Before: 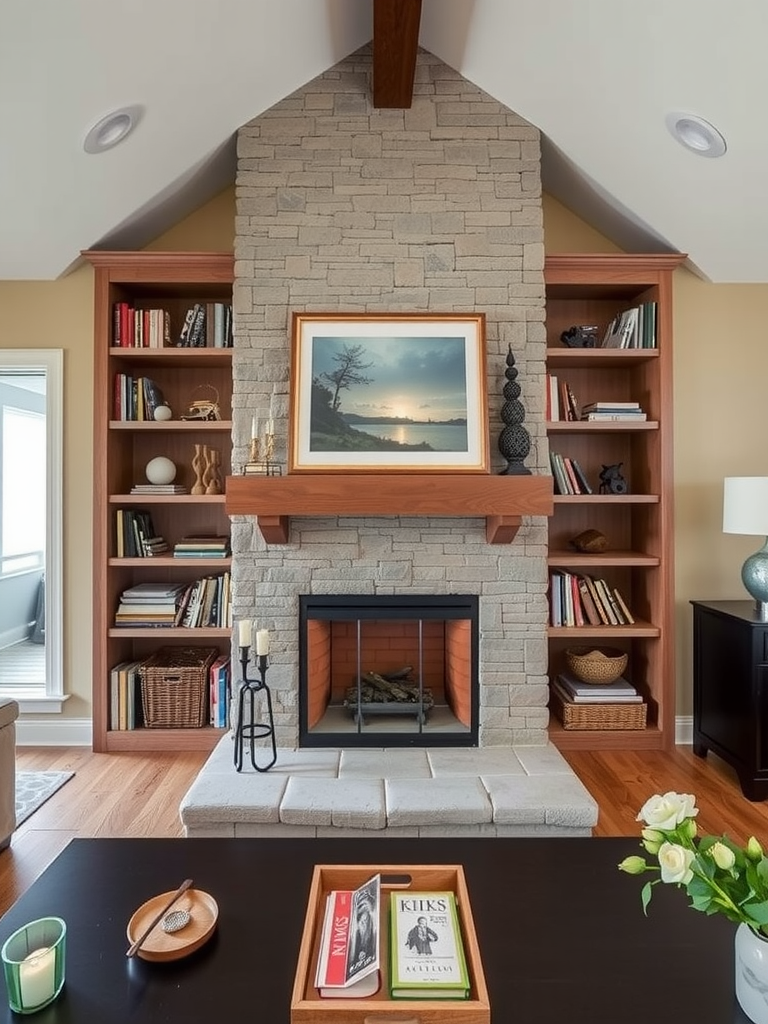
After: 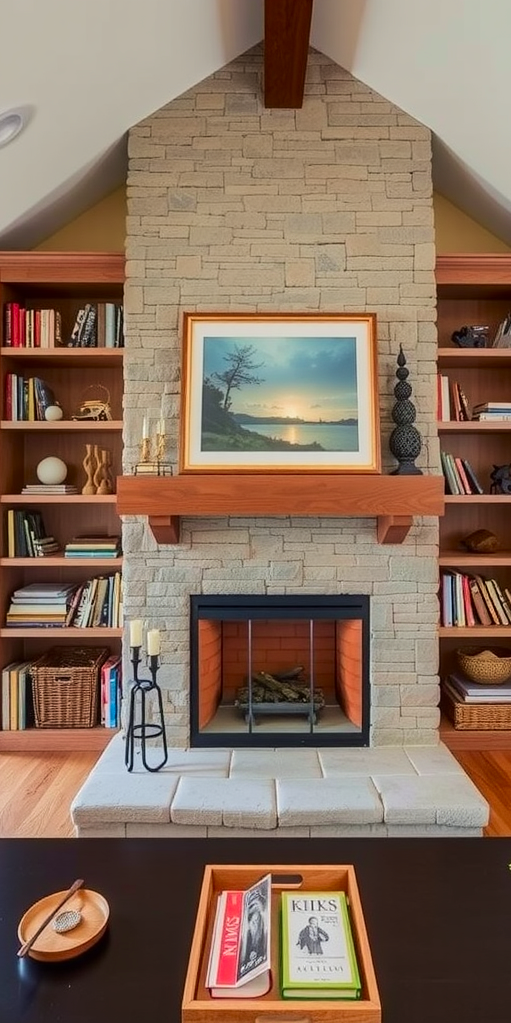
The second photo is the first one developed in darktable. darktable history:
contrast brightness saturation: contrast 0.09, saturation 0.28
crop and rotate: left 14.292%, right 19.041%
base curve: curves: ch0 [(0, 0) (0.235, 0.266) (0.503, 0.496) (0.786, 0.72) (1, 1)]
velvia: on, module defaults
exposure: exposure -0.041 EV, compensate highlight preservation false
